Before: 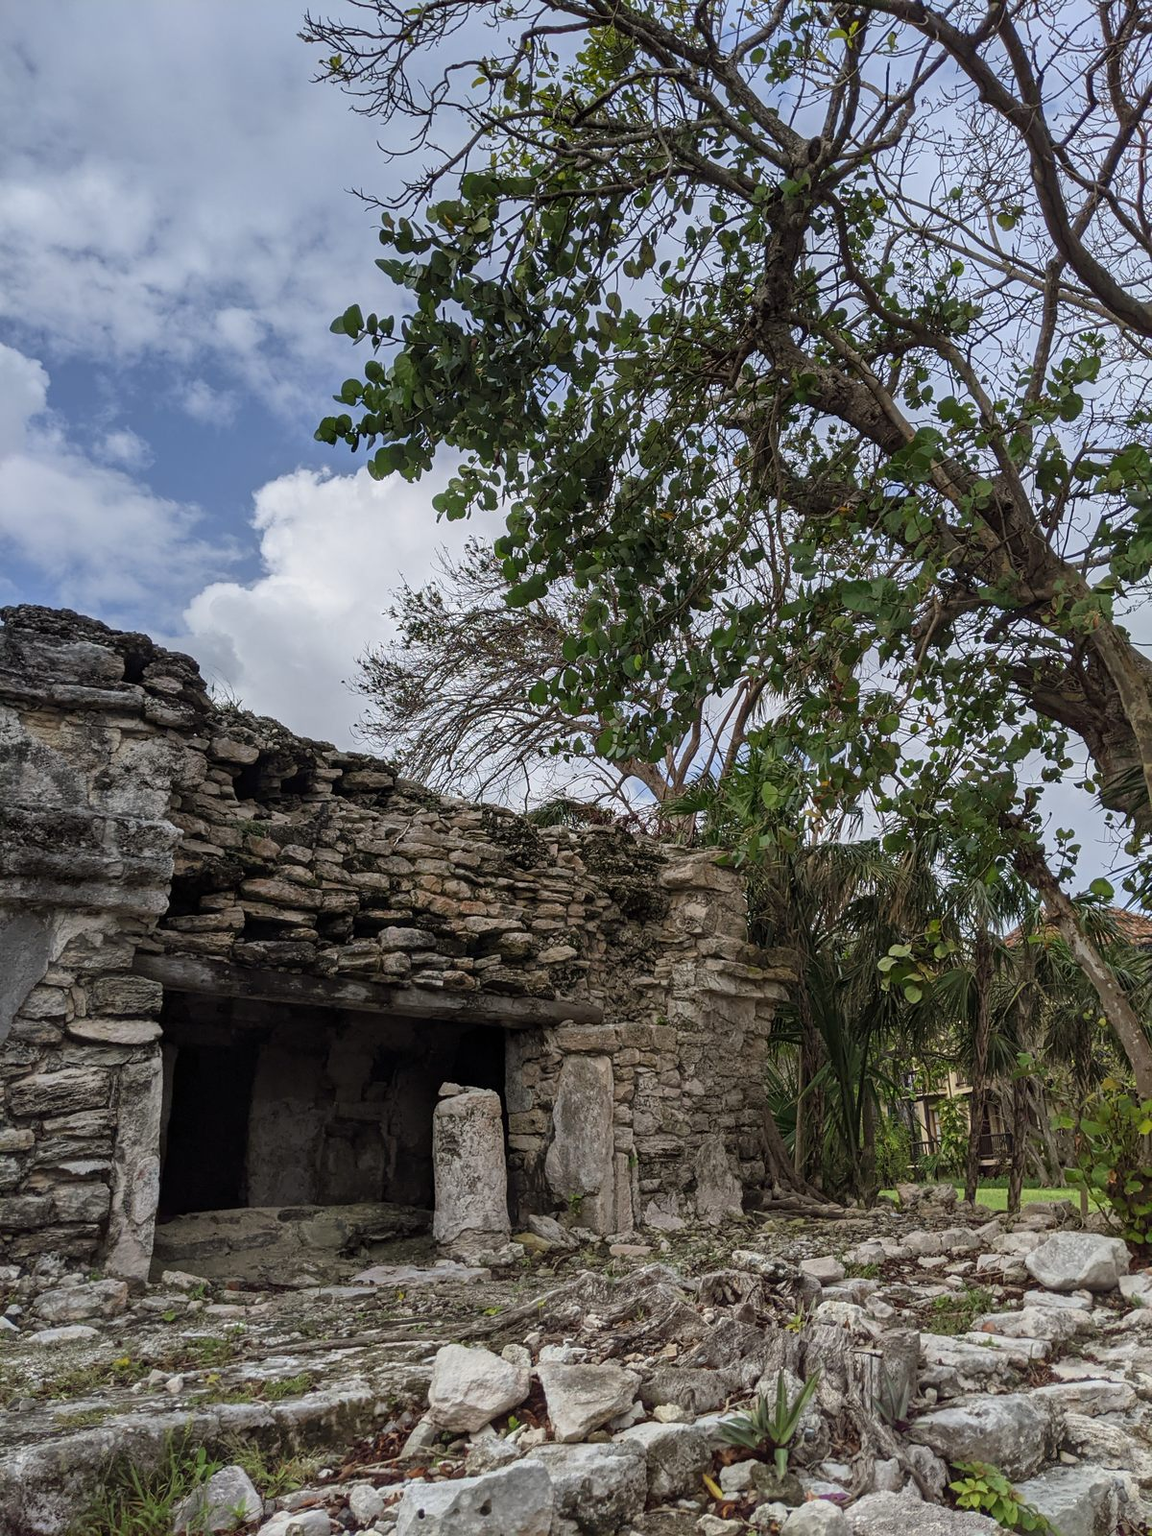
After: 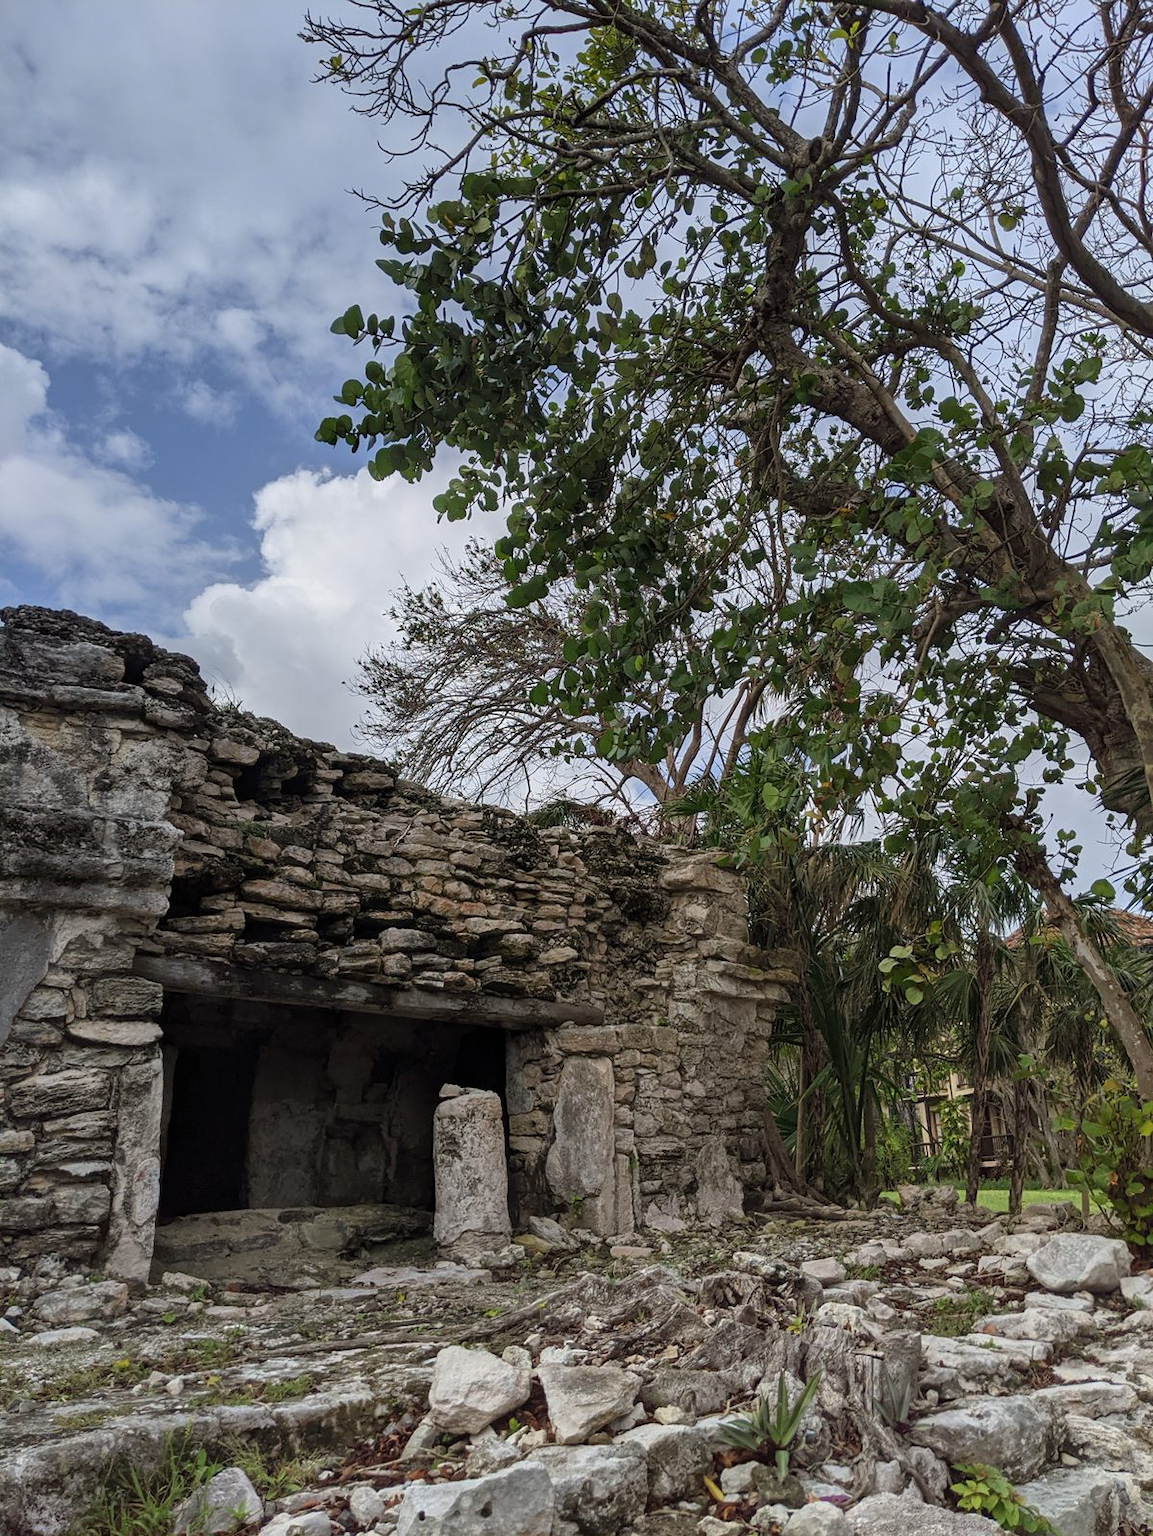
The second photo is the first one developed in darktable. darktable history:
crop: bottom 0.071%
tone equalizer: on, module defaults
